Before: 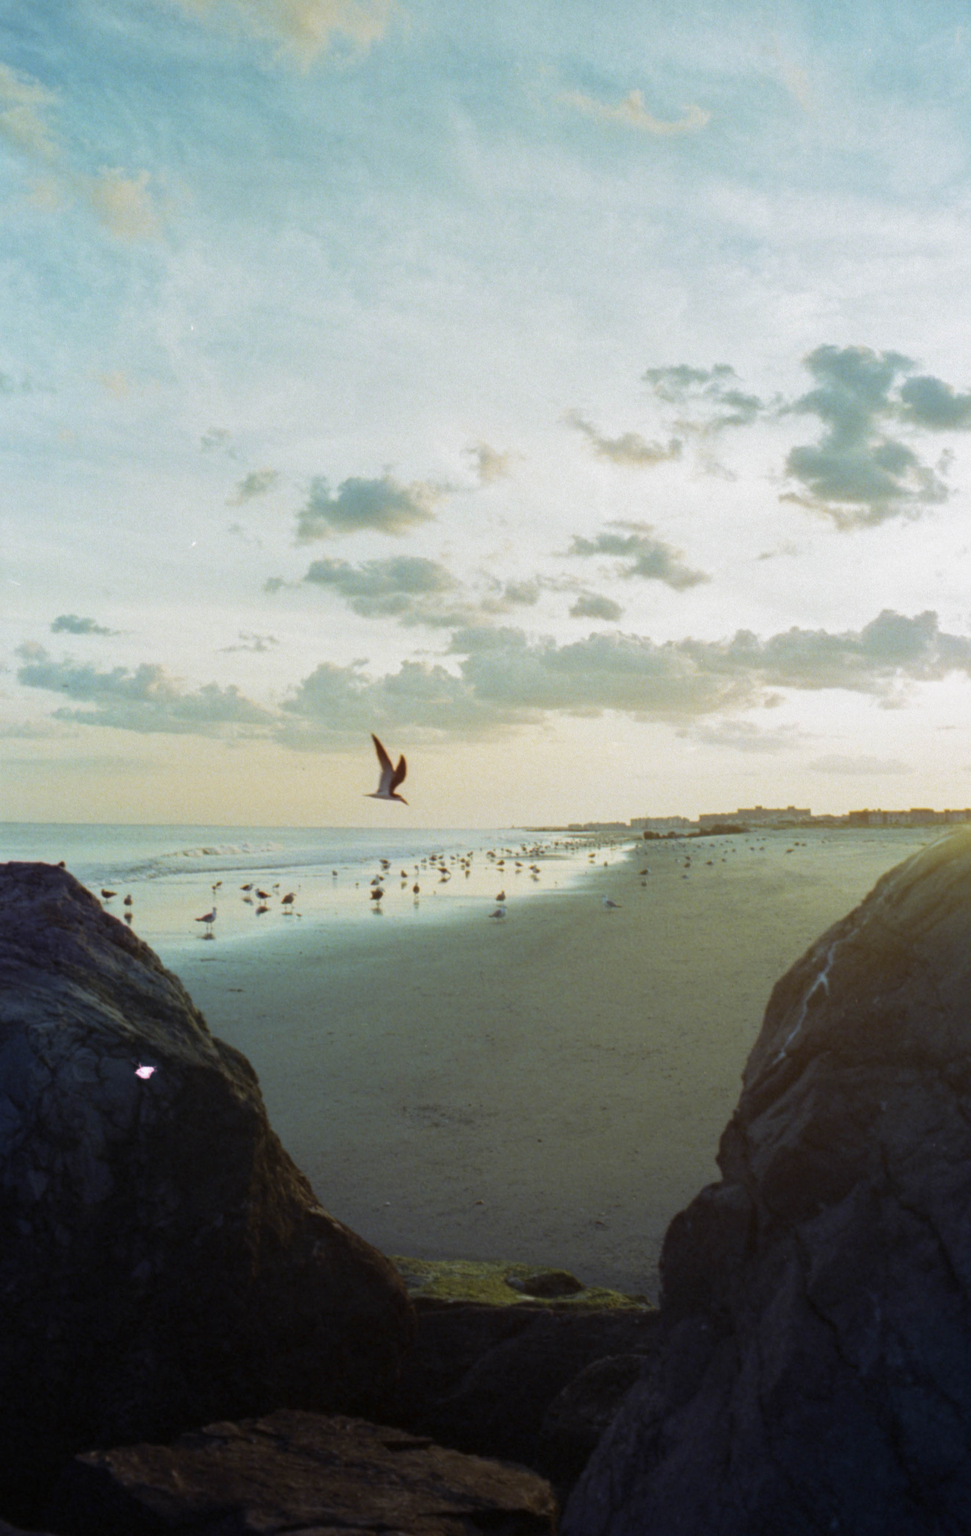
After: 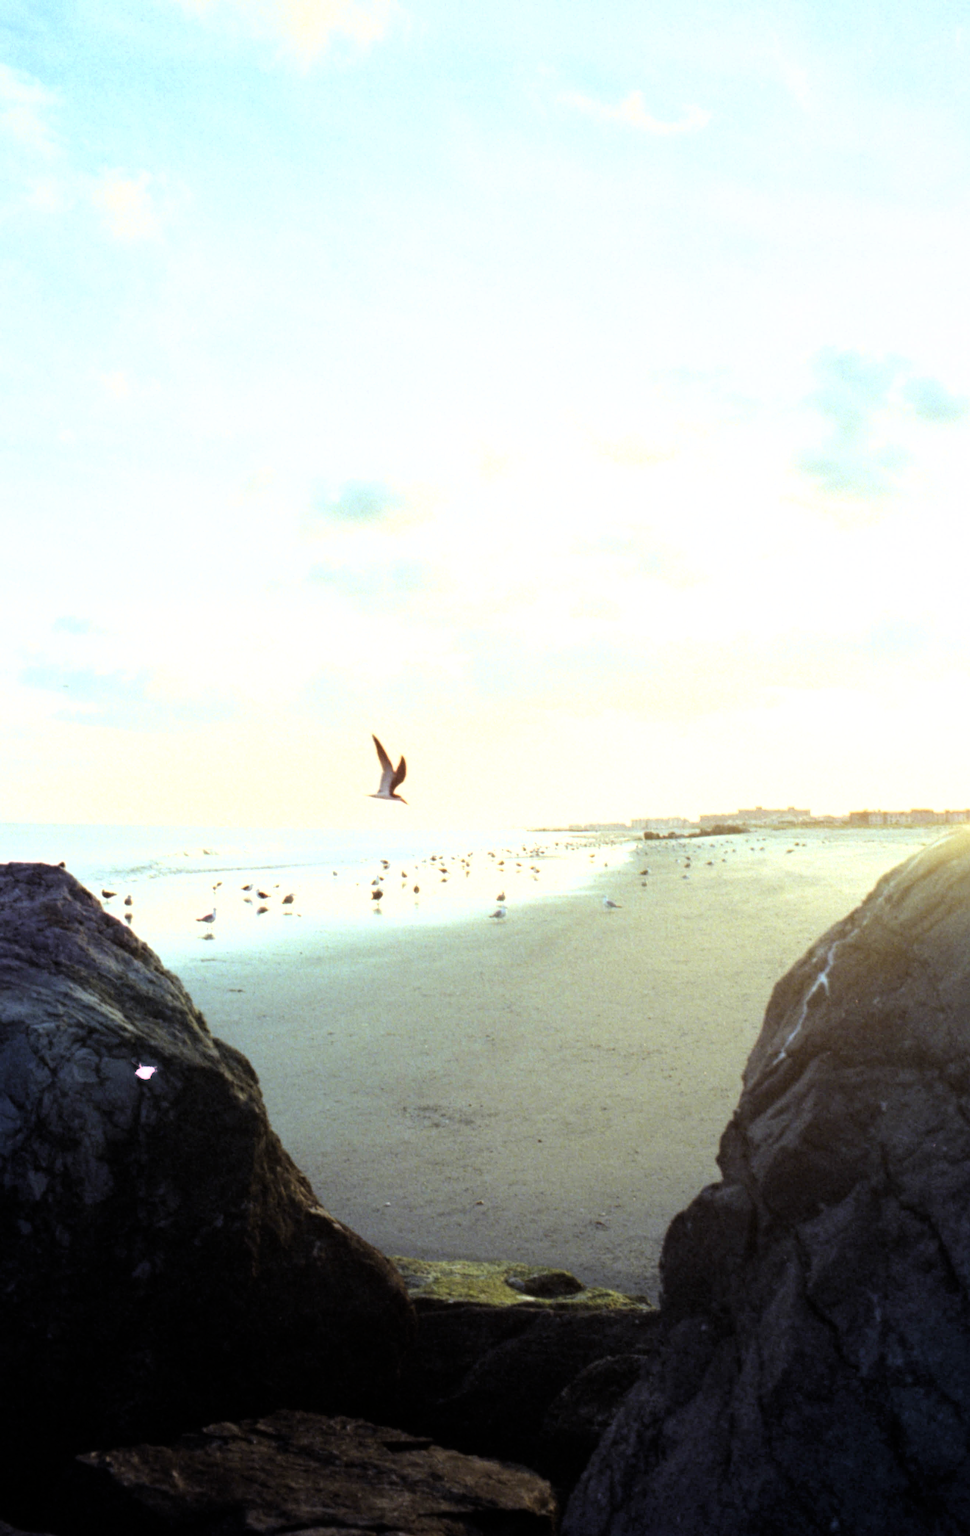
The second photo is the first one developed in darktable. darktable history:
sharpen: amount 0.206
filmic rgb: black relative exposure -16 EV, white relative exposure 6.23 EV, hardness 5.04, contrast 1.355, add noise in highlights 0.001, color science v3 (2019), use custom middle-gray values true, contrast in highlights soft
exposure: black level correction 0, exposure 1.441 EV, compensate highlight preservation false
